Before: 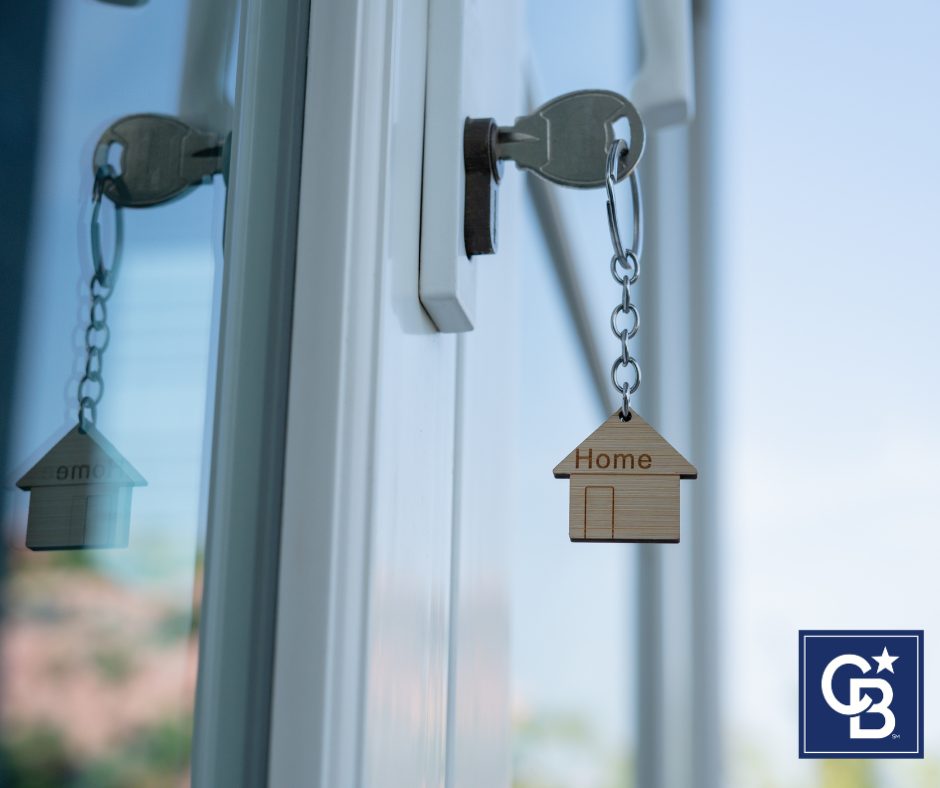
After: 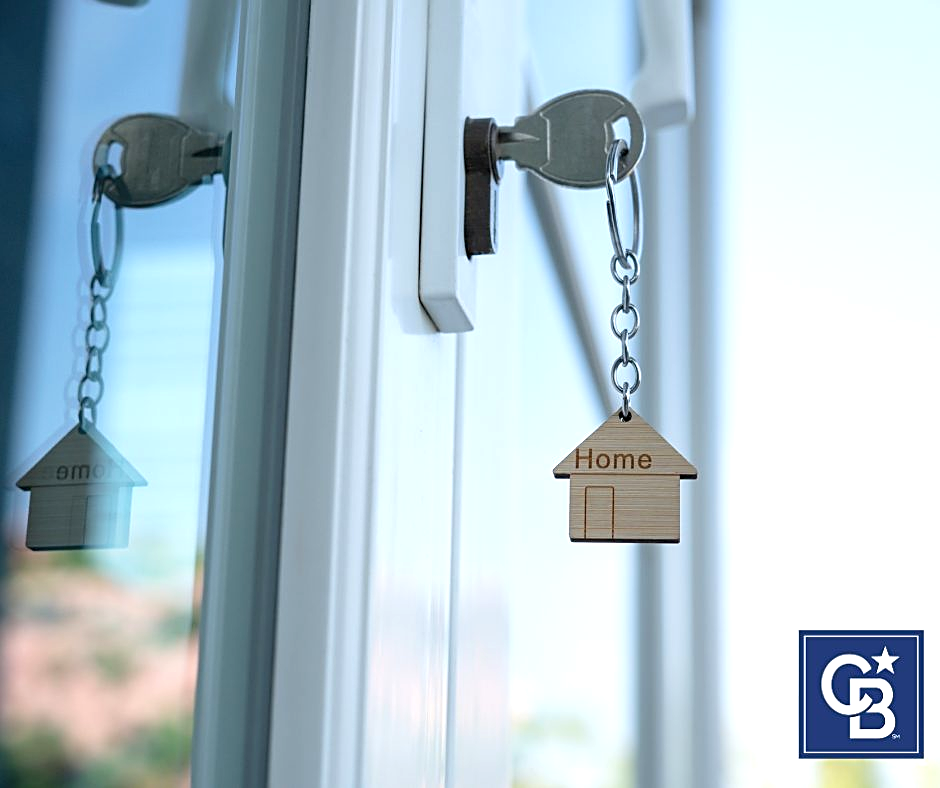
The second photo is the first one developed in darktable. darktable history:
exposure: exposure 0.568 EV, compensate highlight preservation false
sharpen: on, module defaults
